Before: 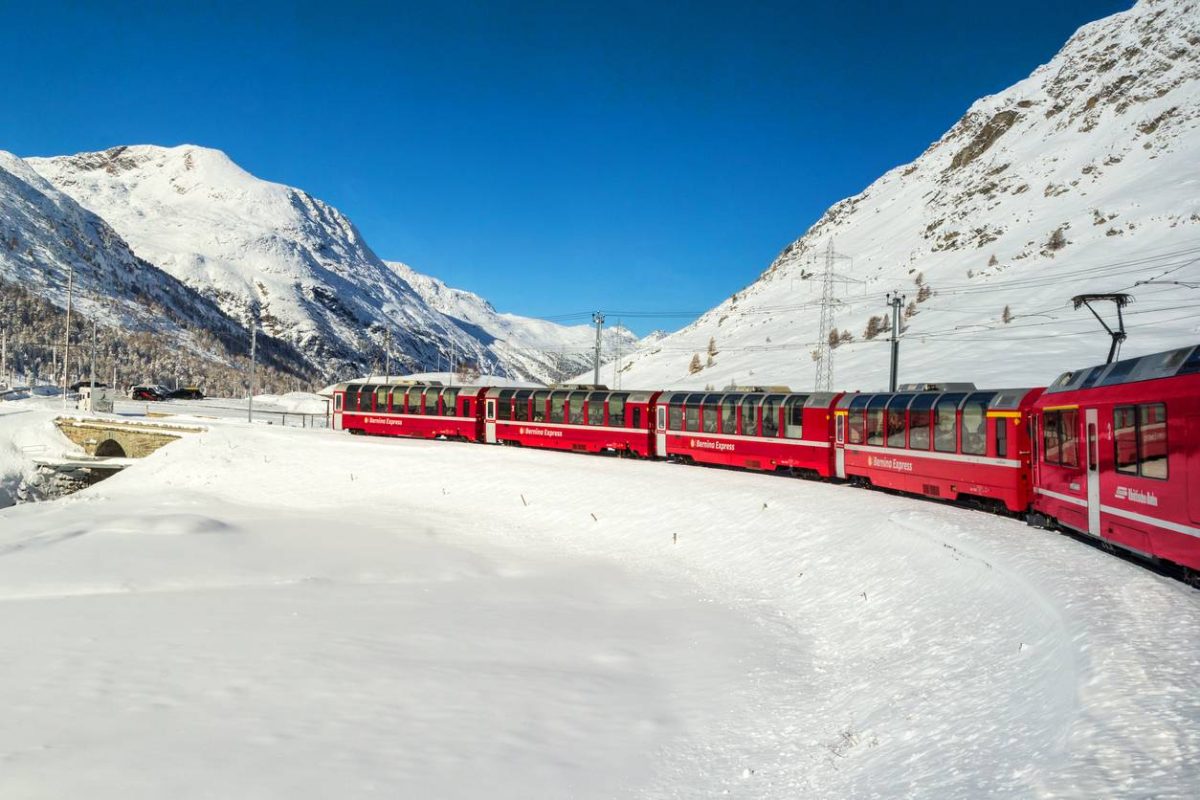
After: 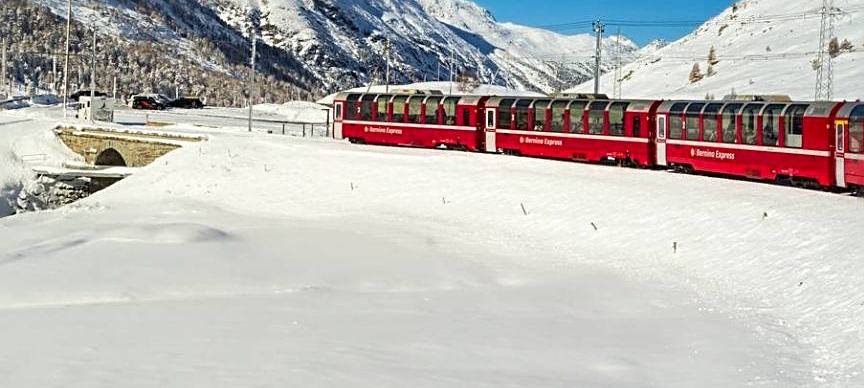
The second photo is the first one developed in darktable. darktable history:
sharpen: radius 2.534, amount 0.619
color zones: curves: ch0 [(0, 0.444) (0.143, 0.442) (0.286, 0.441) (0.429, 0.441) (0.571, 0.441) (0.714, 0.441) (0.857, 0.442) (1, 0.444)]
crop: top 36.418%, right 27.965%, bottom 15.027%
